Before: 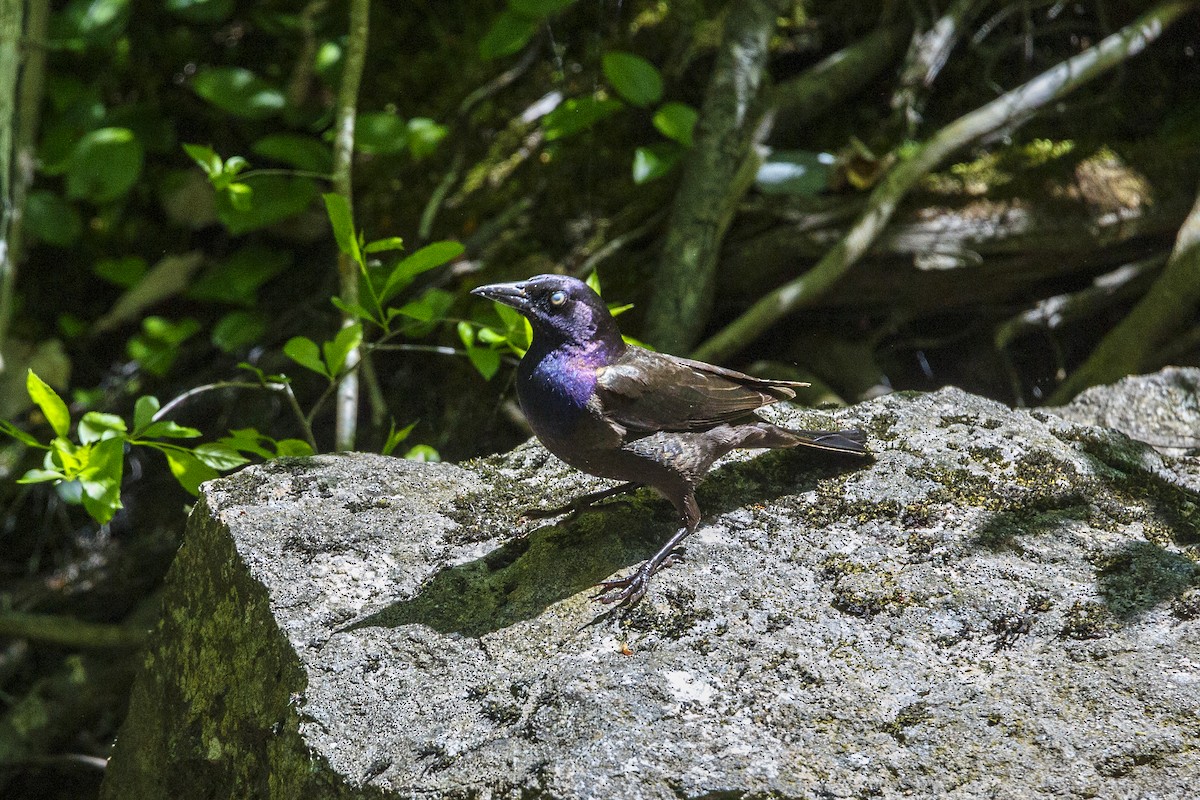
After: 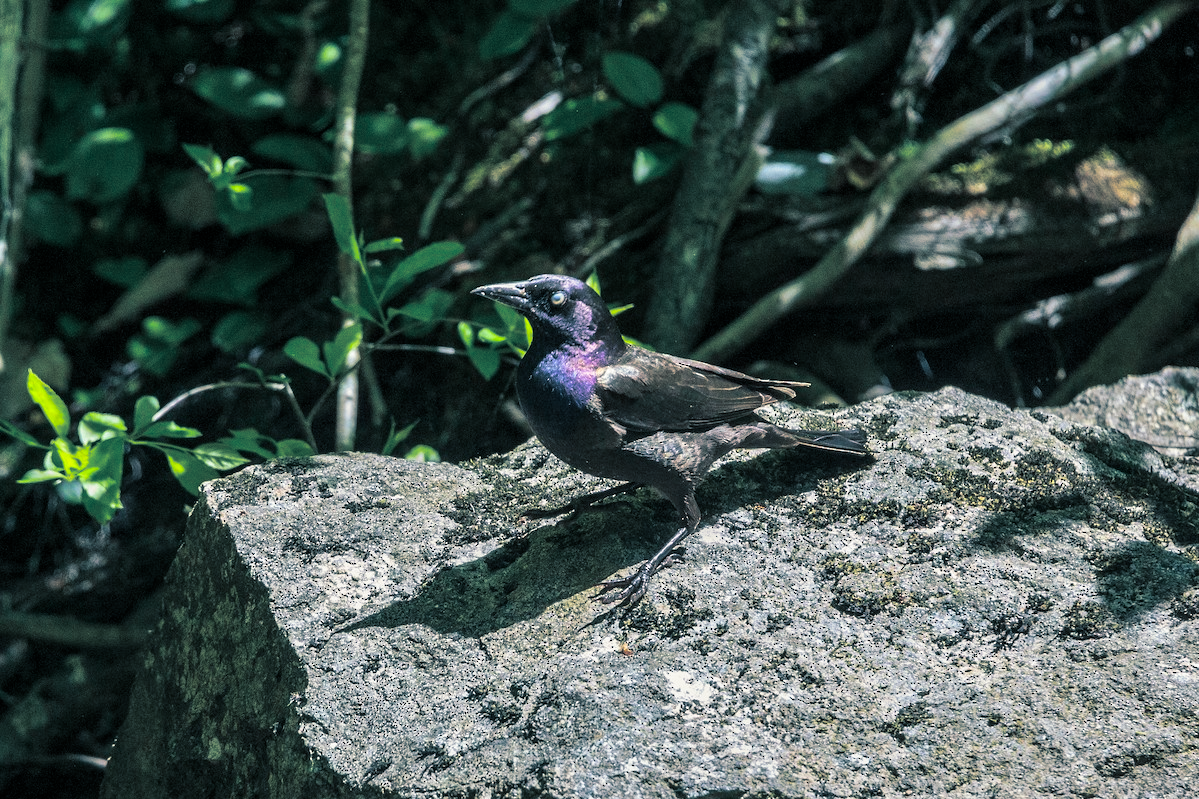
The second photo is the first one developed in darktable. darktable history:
split-toning: shadows › hue 205.2°, shadows › saturation 0.43, highlights › hue 54°, highlights › saturation 0.54
